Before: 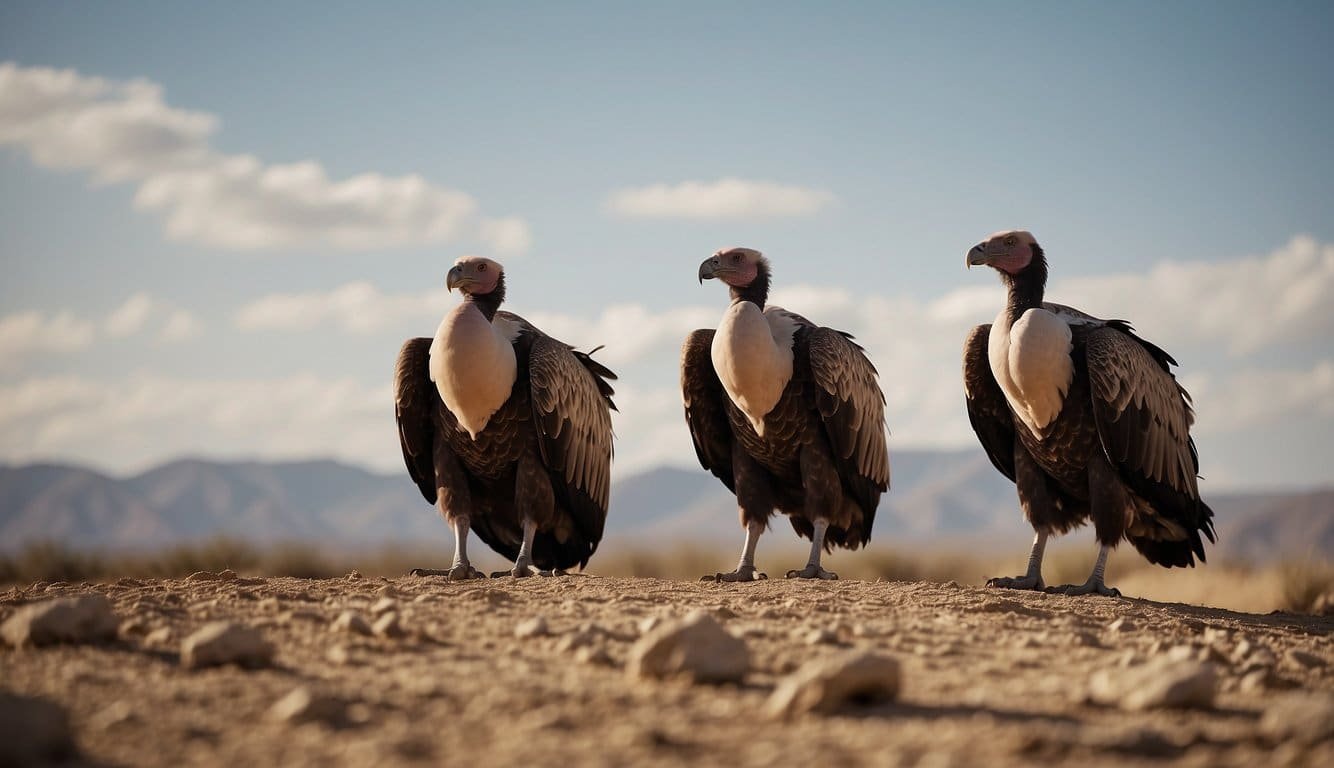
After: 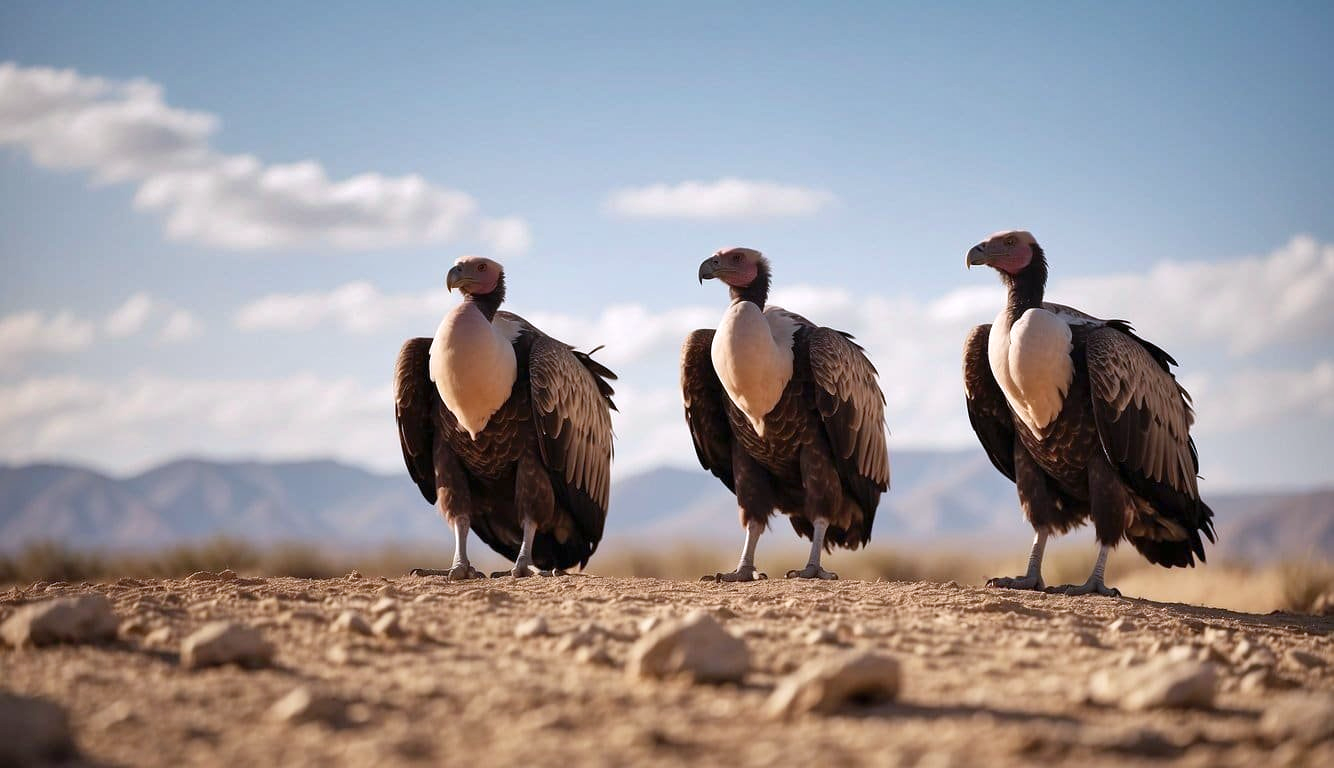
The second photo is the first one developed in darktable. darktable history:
levels: levels [0, 0.435, 0.917]
shadows and highlights: white point adjustment 0.05, highlights color adjustment 55.9%, soften with gaussian
color calibration: illuminant as shot in camera, x 0.358, y 0.373, temperature 4628.91 K
